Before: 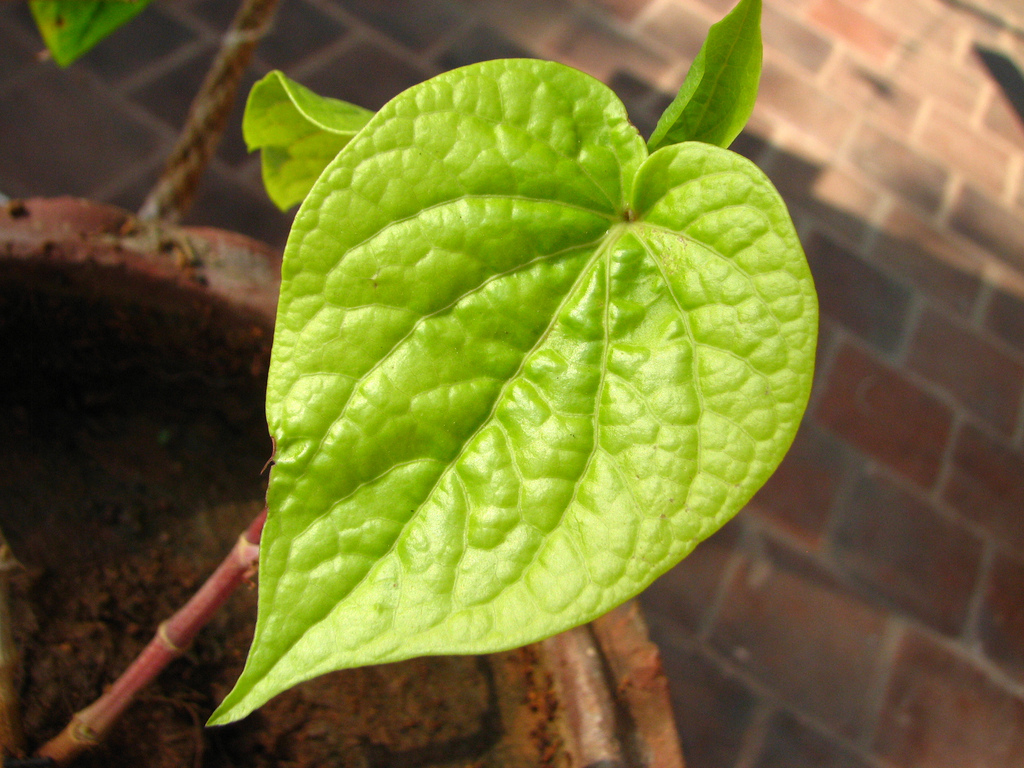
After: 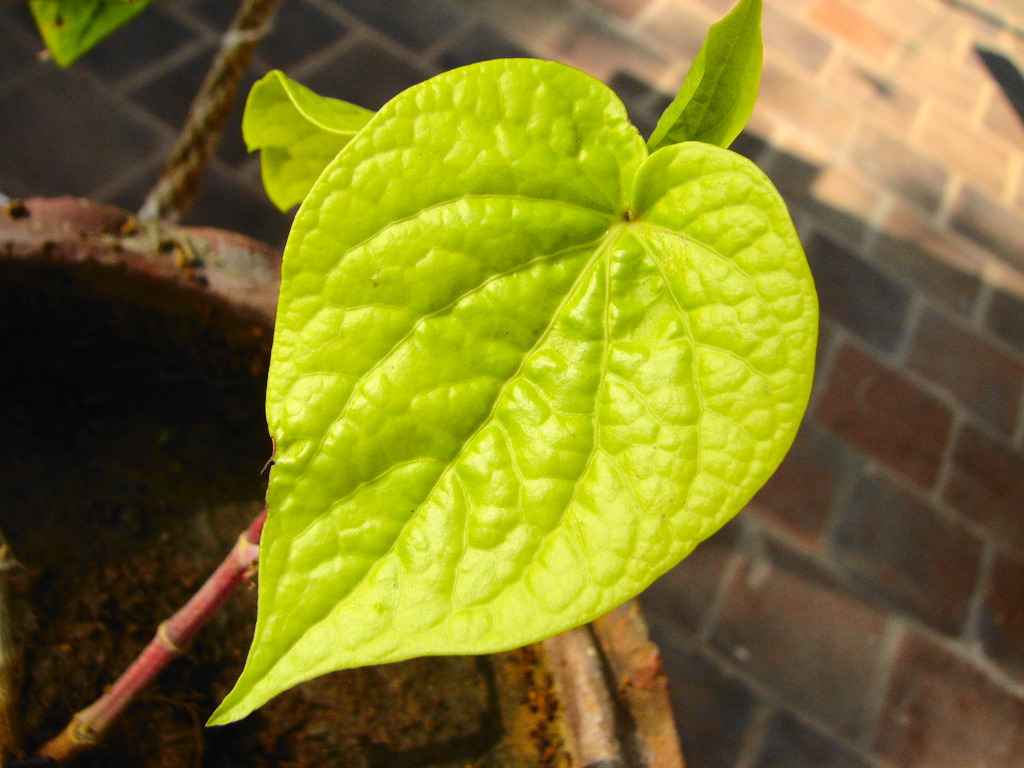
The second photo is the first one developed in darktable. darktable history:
tone curve: curves: ch0 [(0, 0.01) (0.097, 0.07) (0.204, 0.173) (0.447, 0.517) (0.539, 0.624) (0.733, 0.791) (0.879, 0.898) (1, 0.98)]; ch1 [(0, 0) (0.393, 0.415) (0.447, 0.448) (0.485, 0.494) (0.523, 0.509) (0.545, 0.541) (0.574, 0.561) (0.648, 0.674) (1, 1)]; ch2 [(0, 0) (0.369, 0.388) (0.449, 0.431) (0.499, 0.5) (0.521, 0.51) (0.53, 0.54) (0.564, 0.569) (0.674, 0.735) (1, 1)], color space Lab, independent channels, preserve colors none
